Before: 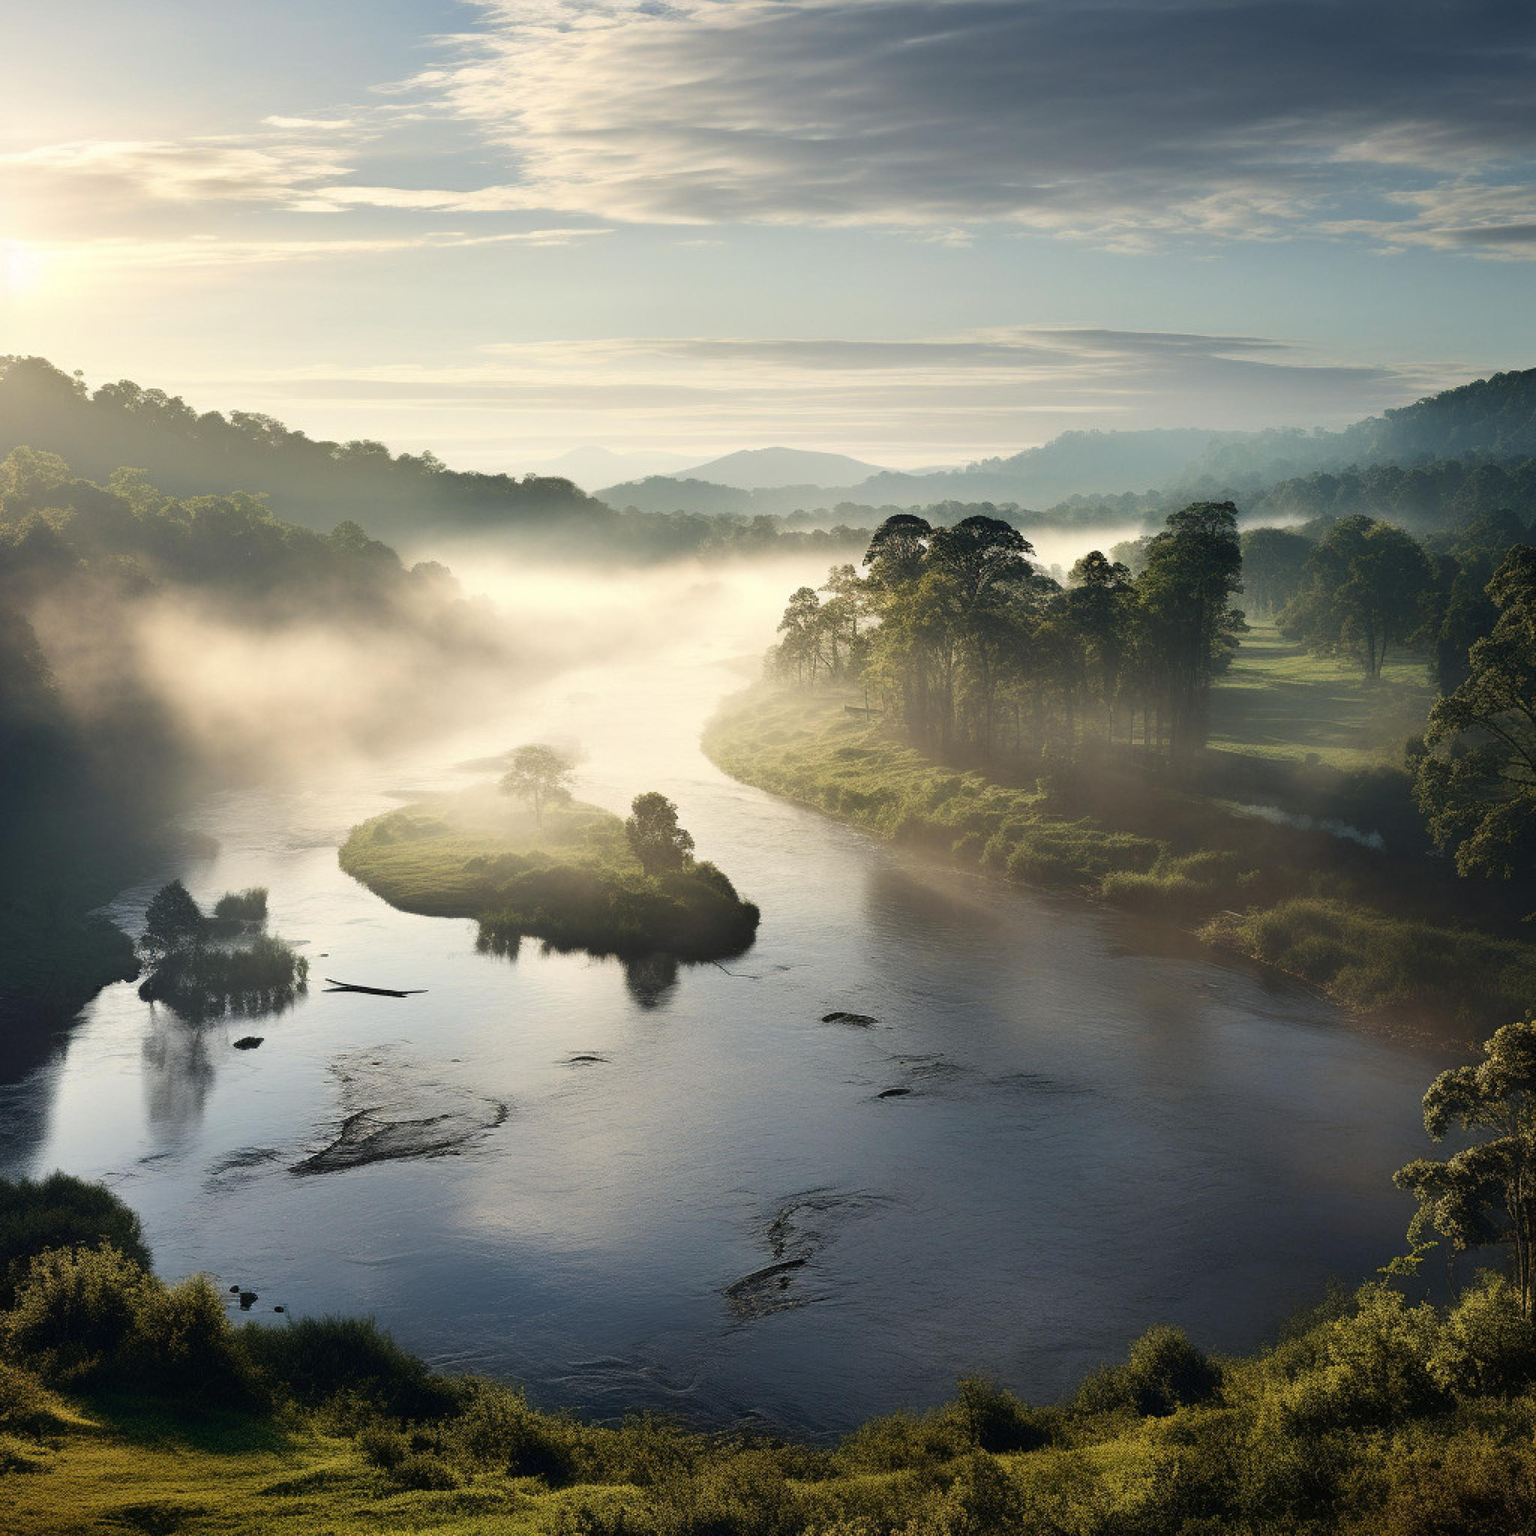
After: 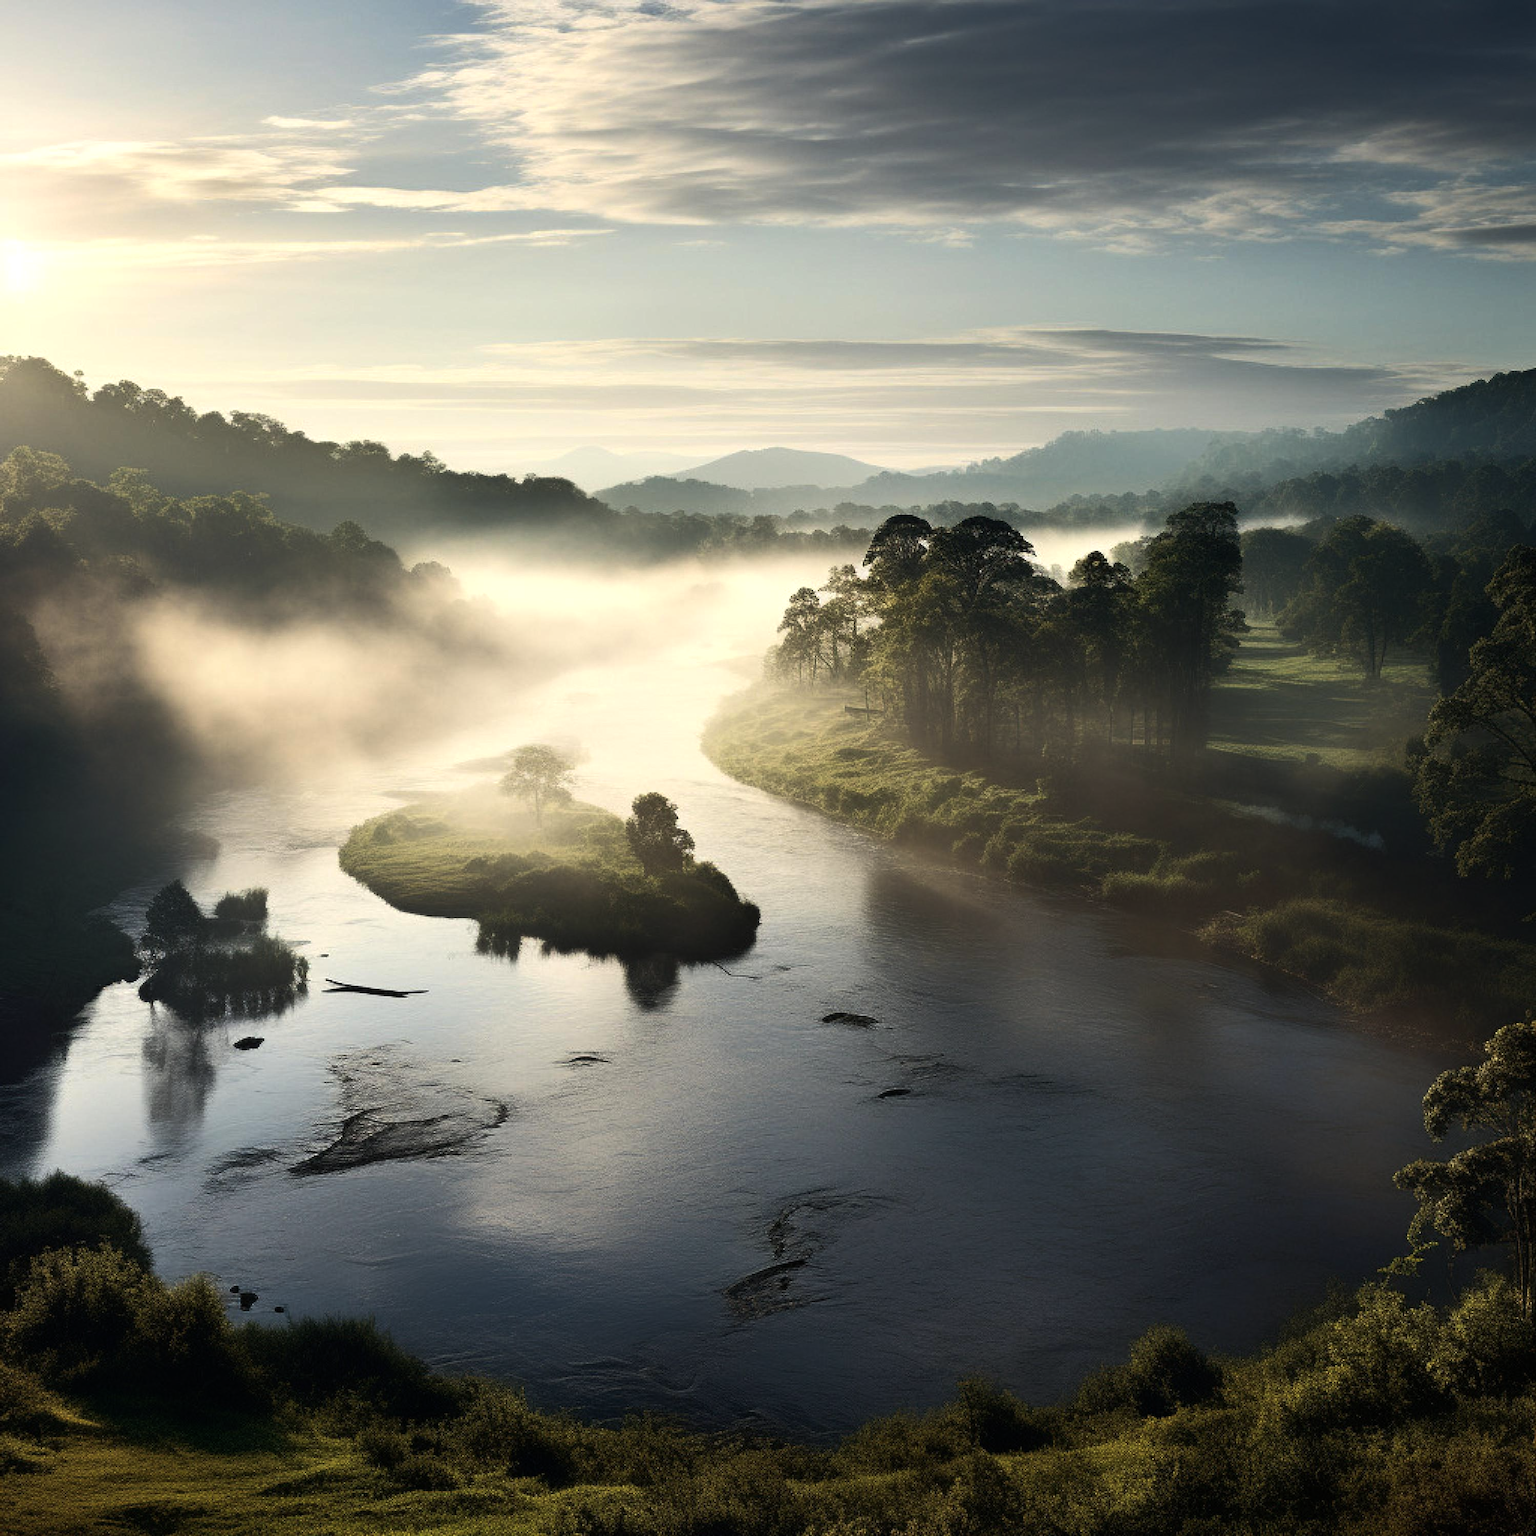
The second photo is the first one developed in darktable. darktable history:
color balance rgb: perceptual saturation grading › global saturation 0.305%, perceptual brilliance grading › highlights 4.035%, perceptual brilliance grading › mid-tones -18.51%, perceptual brilliance grading › shadows -41.958%, global vibrance 20%
base curve: preserve colors none
